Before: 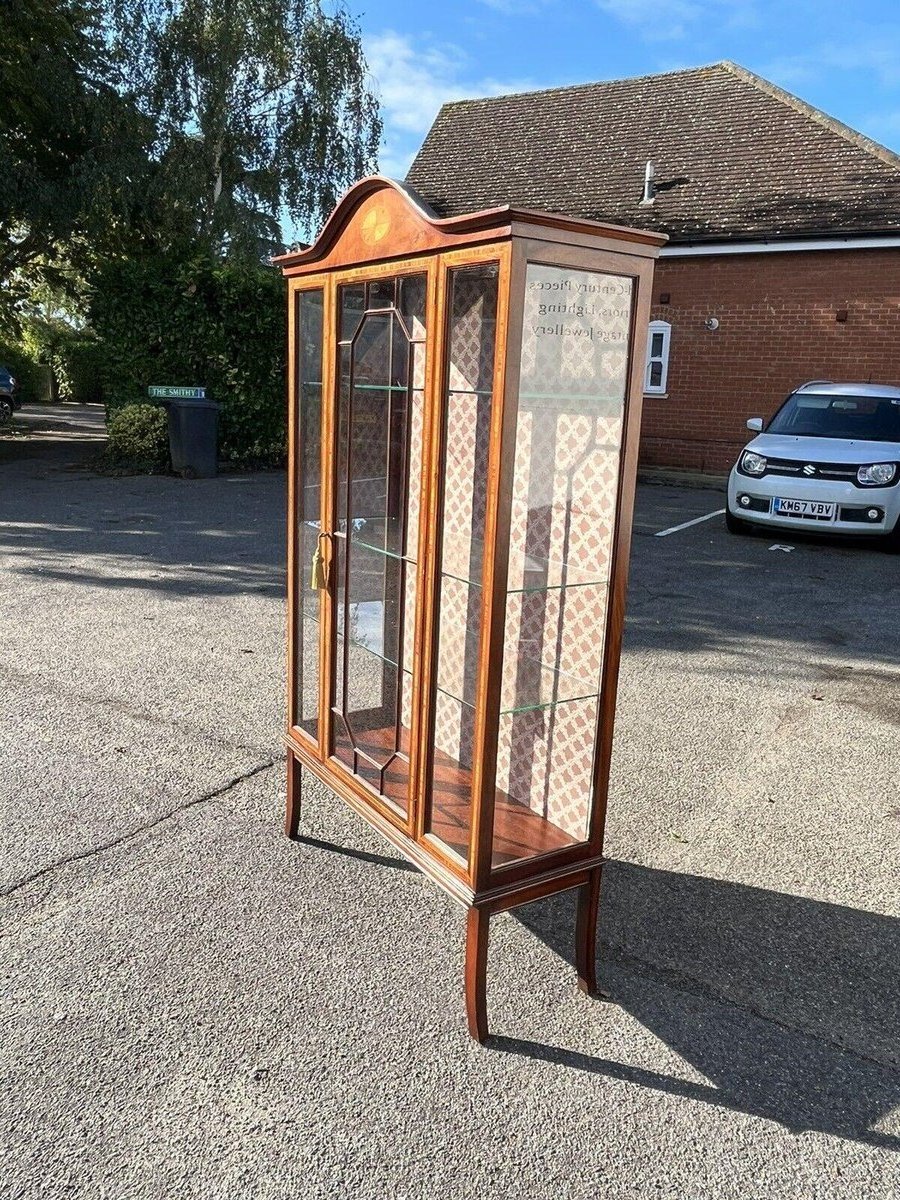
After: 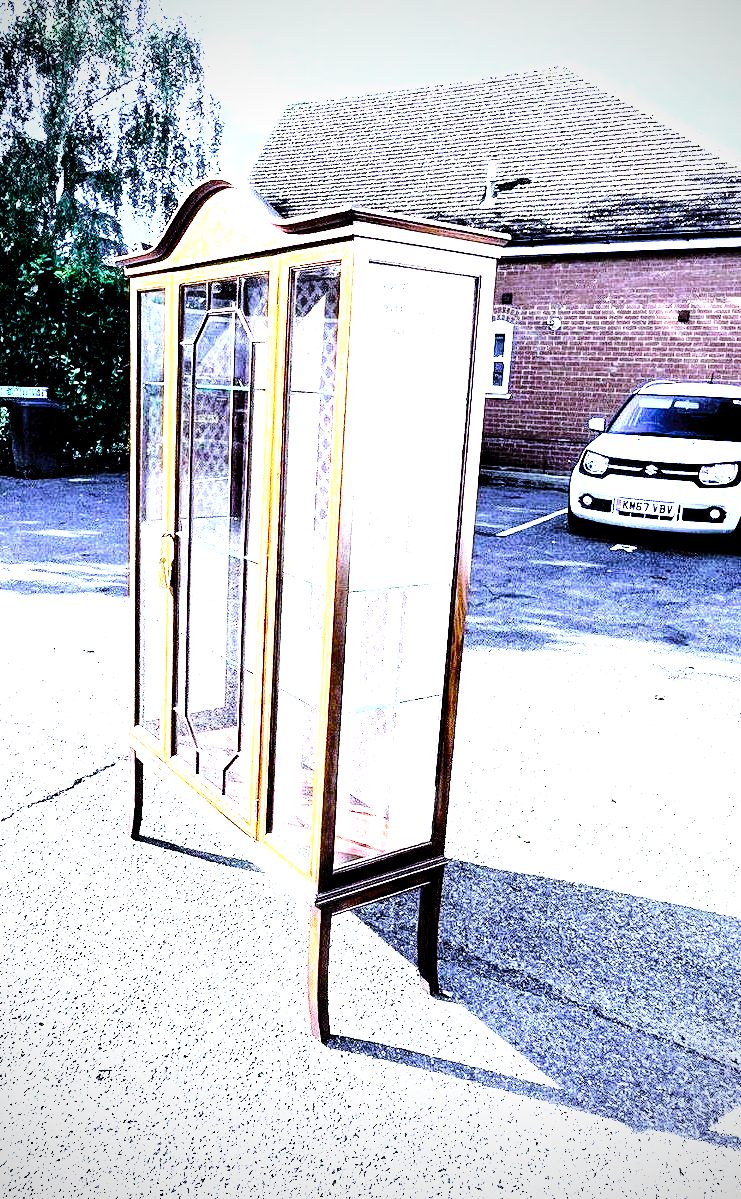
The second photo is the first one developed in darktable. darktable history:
crop: left 17.582%, bottom 0.031%
levels: levels [0.036, 0.364, 0.827]
velvia: on, module defaults
tone curve: curves: ch0 [(0, 0.022) (0.177, 0.086) (0.392, 0.438) (0.704, 0.844) (0.858, 0.938) (1, 0.981)]; ch1 [(0, 0) (0.402, 0.36) (0.476, 0.456) (0.498, 0.501) (0.518, 0.521) (0.58, 0.598) (0.619, 0.65) (0.692, 0.737) (1, 1)]; ch2 [(0, 0) (0.415, 0.438) (0.483, 0.499) (0.503, 0.507) (0.526, 0.537) (0.563, 0.624) (0.626, 0.714) (0.699, 0.753) (0.997, 0.858)], color space Lab, independent channels
white balance: red 0.766, blue 1.537
vignetting: on, module defaults
rgb curve: curves: ch0 [(0, 0) (0.21, 0.15) (0.24, 0.21) (0.5, 0.75) (0.75, 0.96) (0.89, 0.99) (1, 1)]; ch1 [(0, 0.02) (0.21, 0.13) (0.25, 0.2) (0.5, 0.67) (0.75, 0.9) (0.89, 0.97) (1, 1)]; ch2 [(0, 0.02) (0.21, 0.13) (0.25, 0.2) (0.5, 0.67) (0.75, 0.9) (0.89, 0.97) (1, 1)], compensate middle gray true
exposure: exposure 0.669 EV, compensate highlight preservation false
